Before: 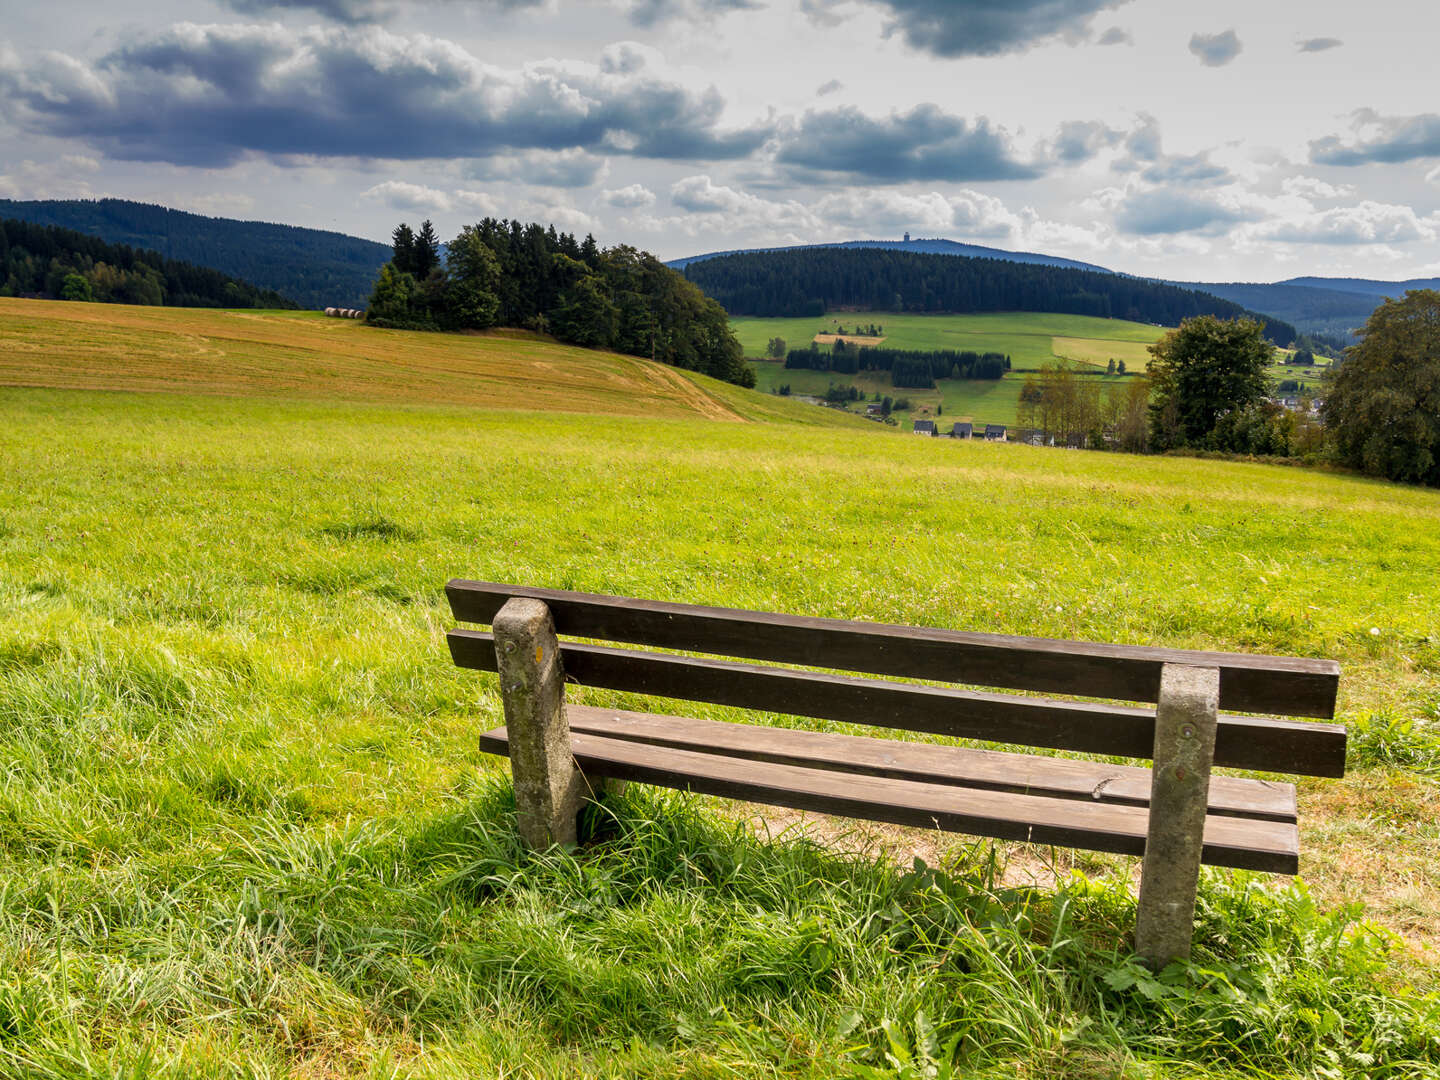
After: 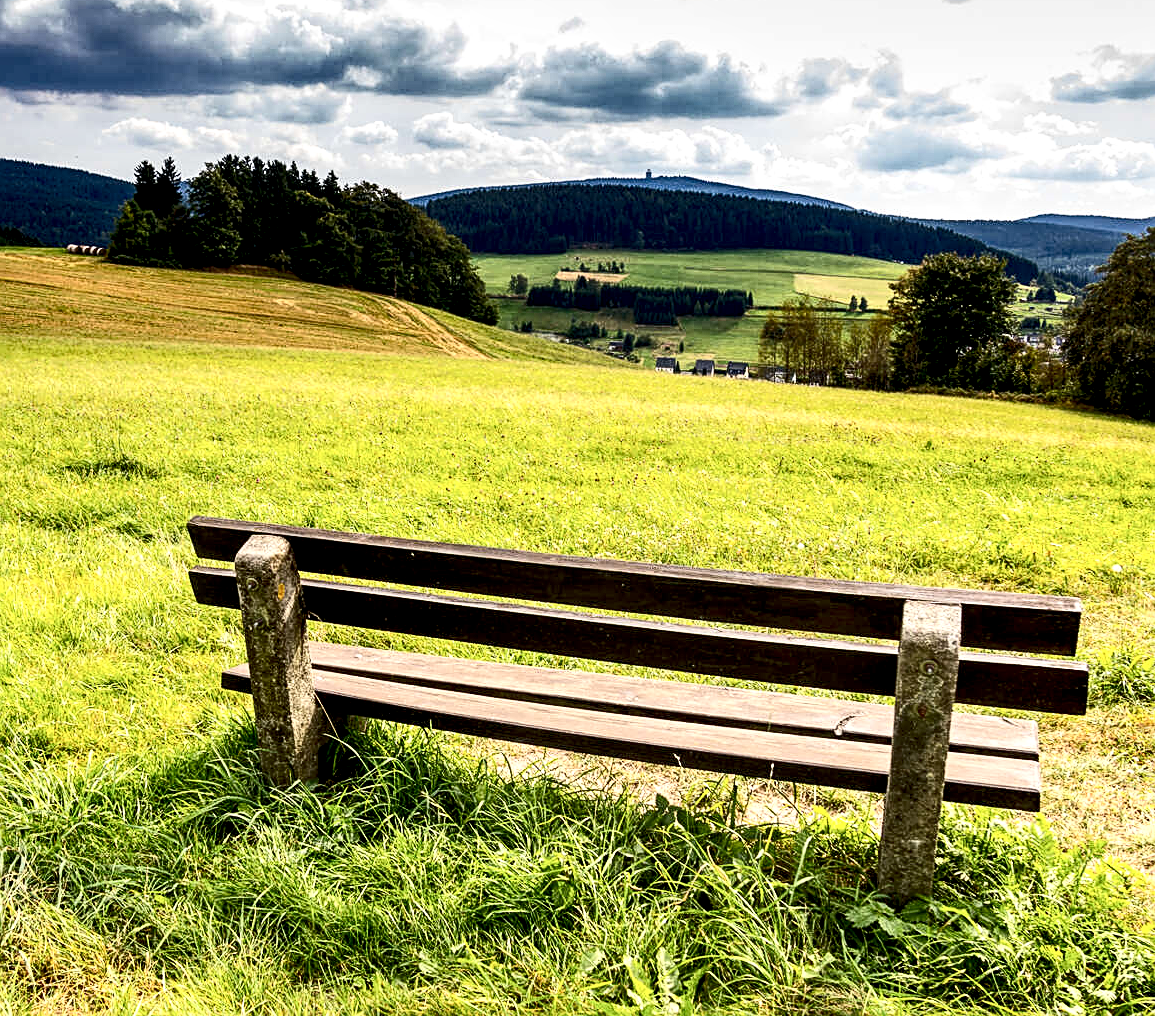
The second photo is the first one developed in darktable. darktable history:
sharpen: on, module defaults
local contrast: highlights 103%, shadows 99%, detail 200%, midtone range 0.2
contrast brightness saturation: contrast 0.388, brightness 0.103
crop and rotate: left 17.955%, top 5.879%, right 1.81%
exposure: black level correction 0.009, compensate highlight preservation false
